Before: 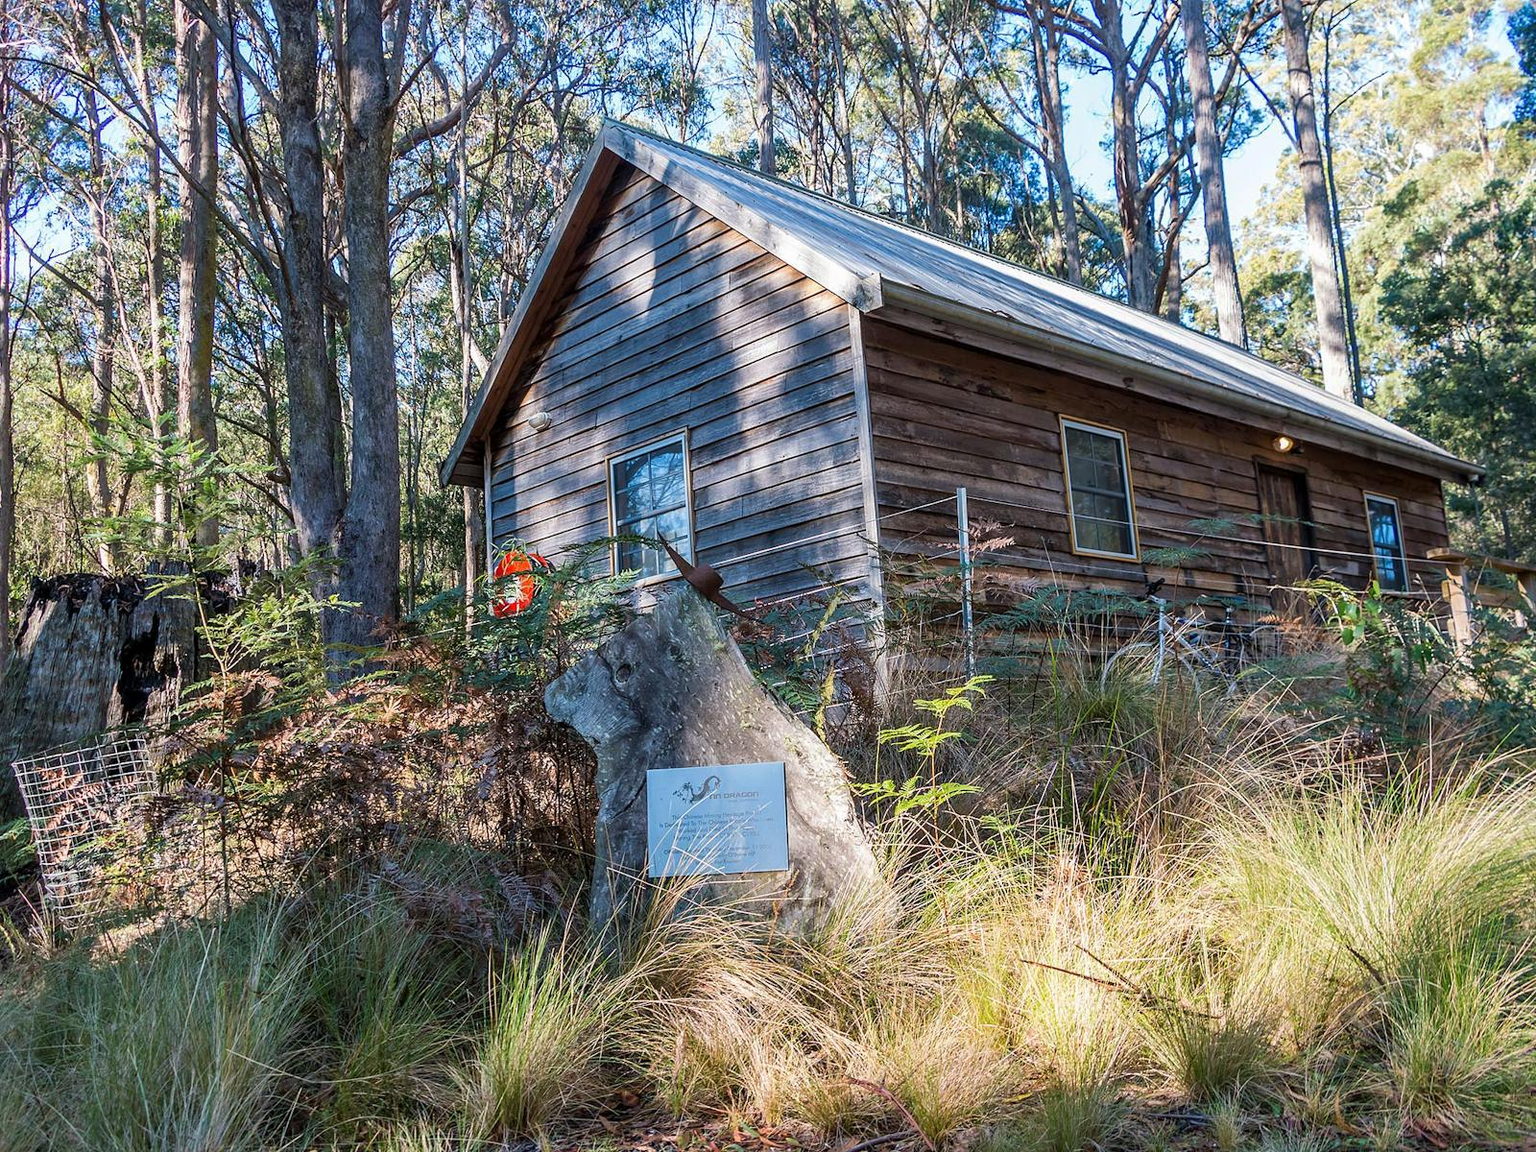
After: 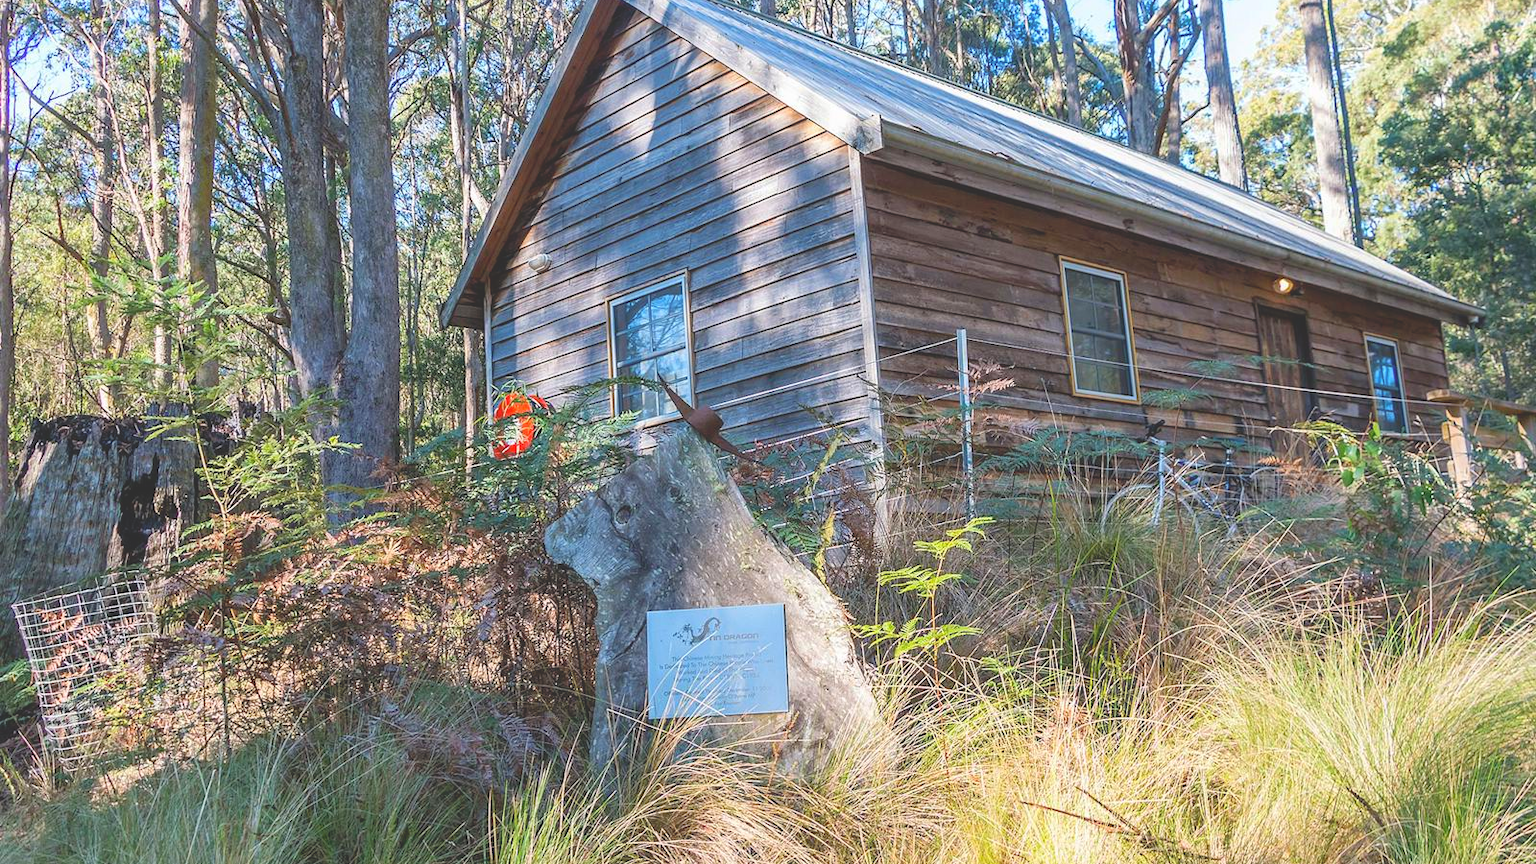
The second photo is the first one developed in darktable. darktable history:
crop: top 13.819%, bottom 11.169%
levels: mode automatic
tone curve: curves: ch0 [(0, 0.172) (1, 0.91)], color space Lab, independent channels, preserve colors none
